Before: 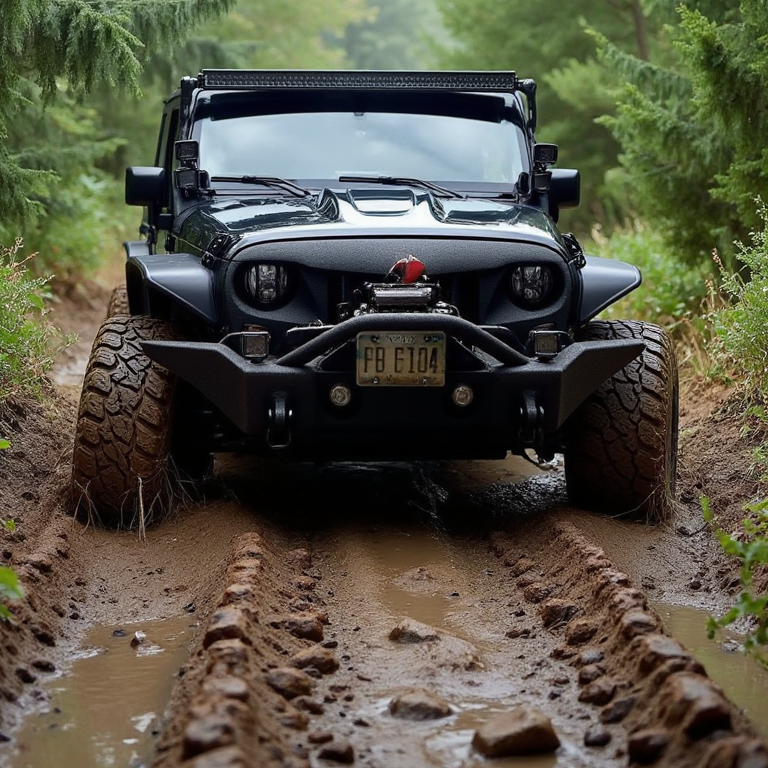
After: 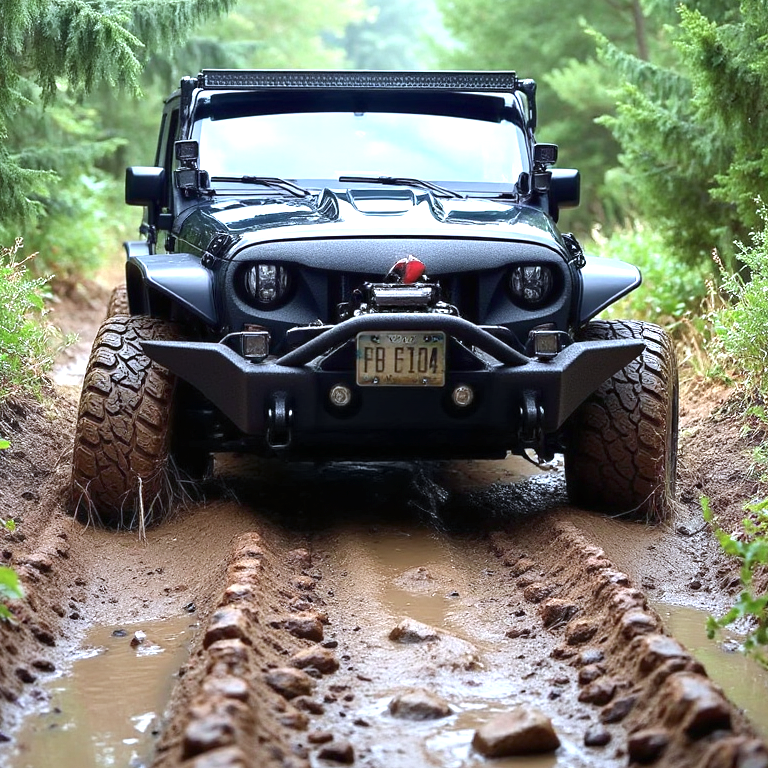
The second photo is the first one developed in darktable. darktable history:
color calibration: illuminant as shot in camera, x 0.369, y 0.376, temperature 4324.35 K, saturation algorithm version 1 (2020)
exposure: black level correction 0, exposure 1.276 EV, compensate exposure bias true, compensate highlight preservation false
